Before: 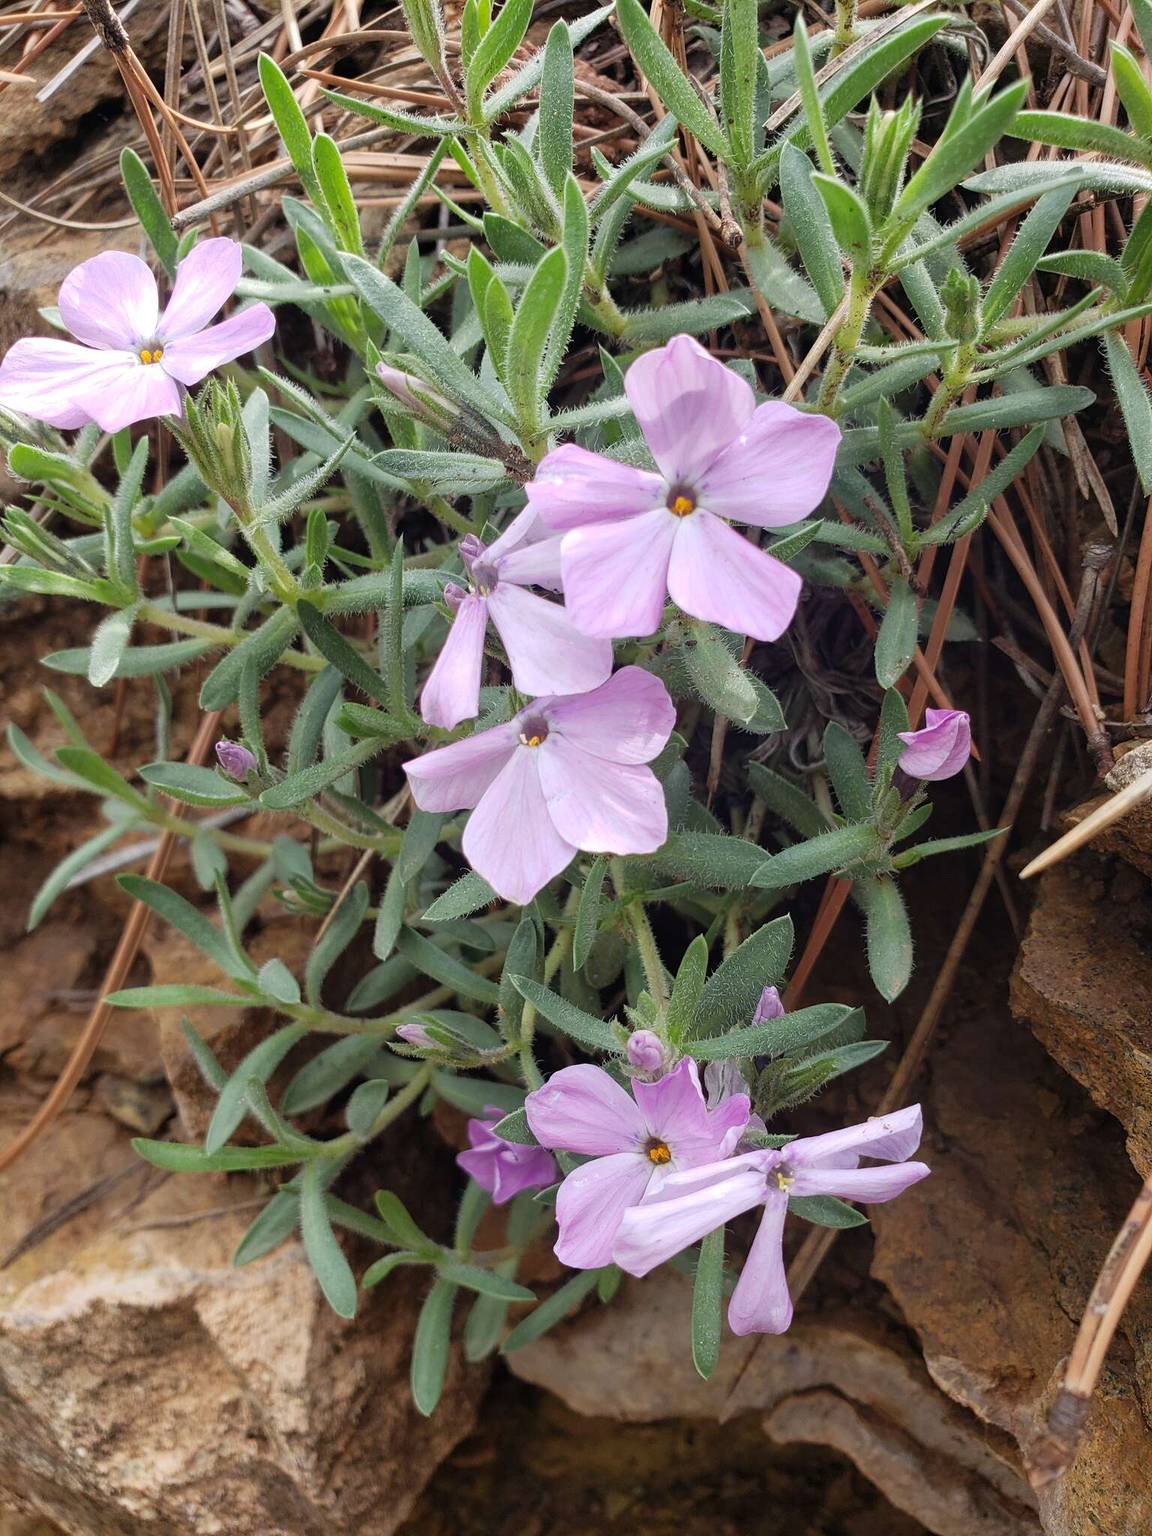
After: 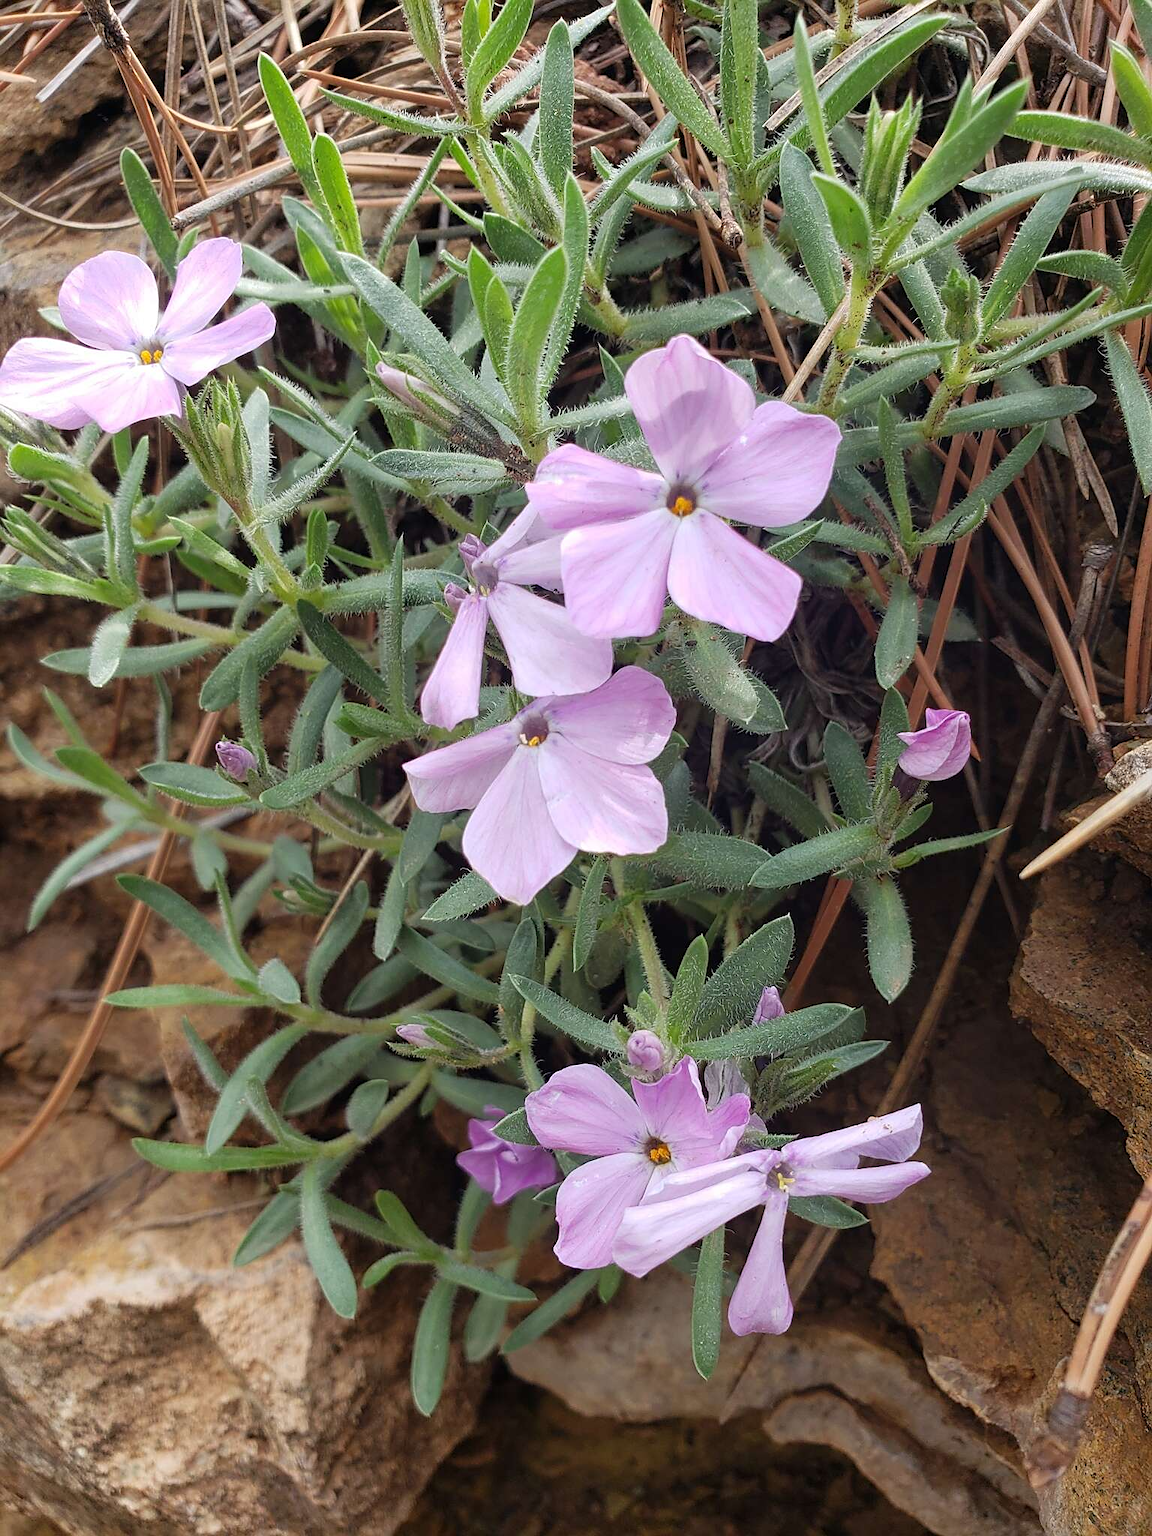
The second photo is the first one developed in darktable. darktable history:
sharpen: radius 1.851, amount 0.403, threshold 1.269
